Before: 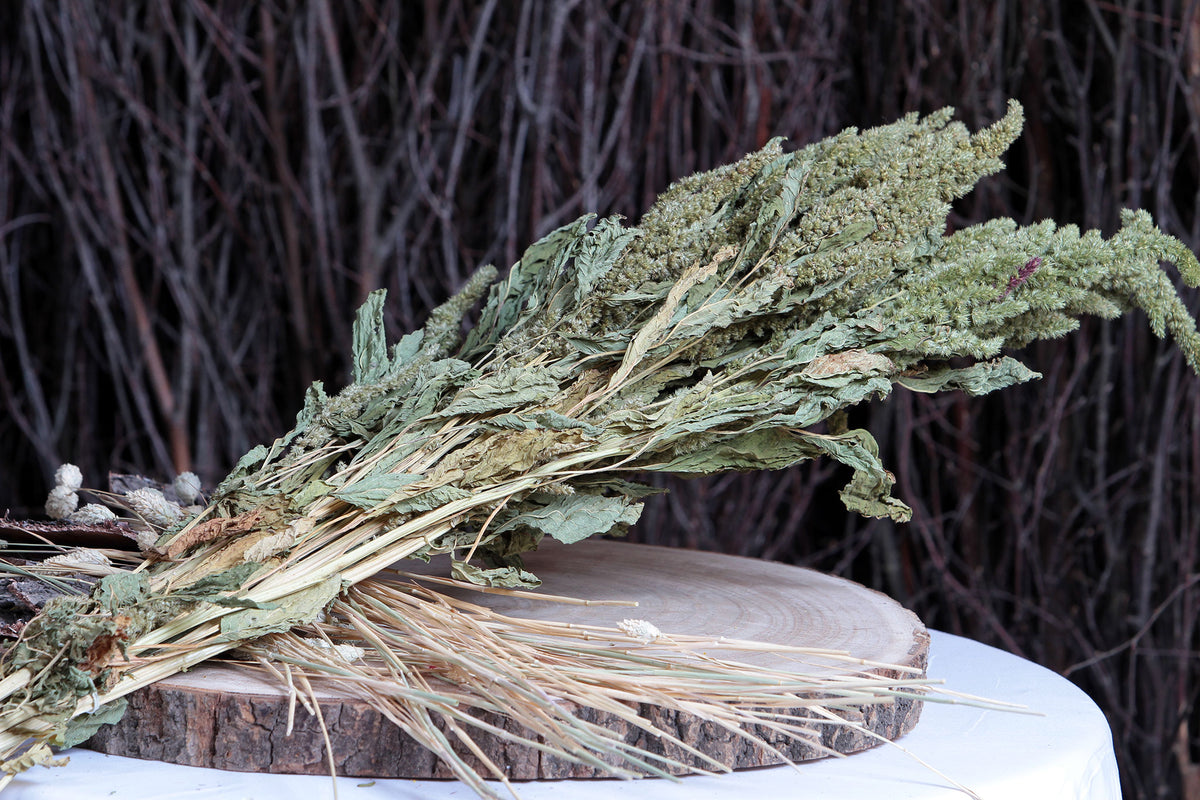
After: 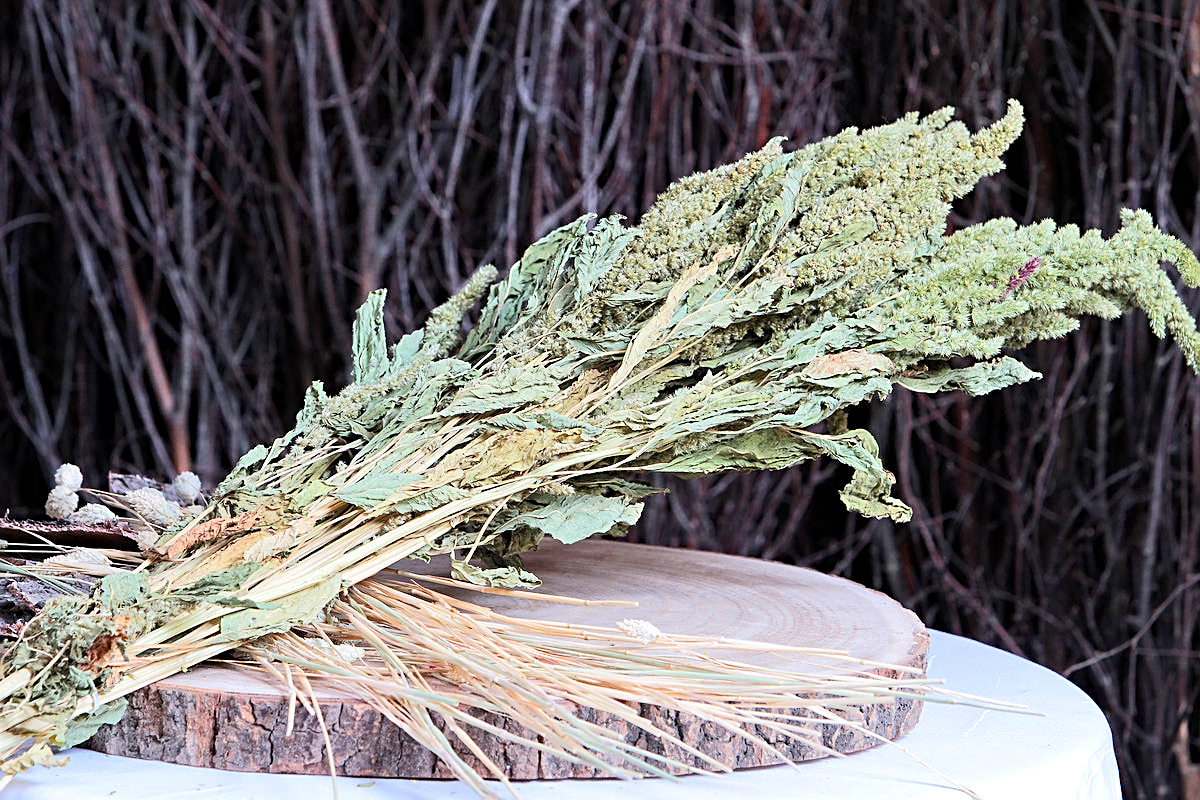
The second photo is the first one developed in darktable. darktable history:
sharpen: on, module defaults
tone equalizer: -7 EV 0.143 EV, -6 EV 0.628 EV, -5 EV 1.16 EV, -4 EV 1.32 EV, -3 EV 1.18 EV, -2 EV 0.6 EV, -1 EV 0.148 EV, edges refinement/feathering 500, mask exposure compensation -1.57 EV, preserve details guided filter
haze removal: compatibility mode true, adaptive false
